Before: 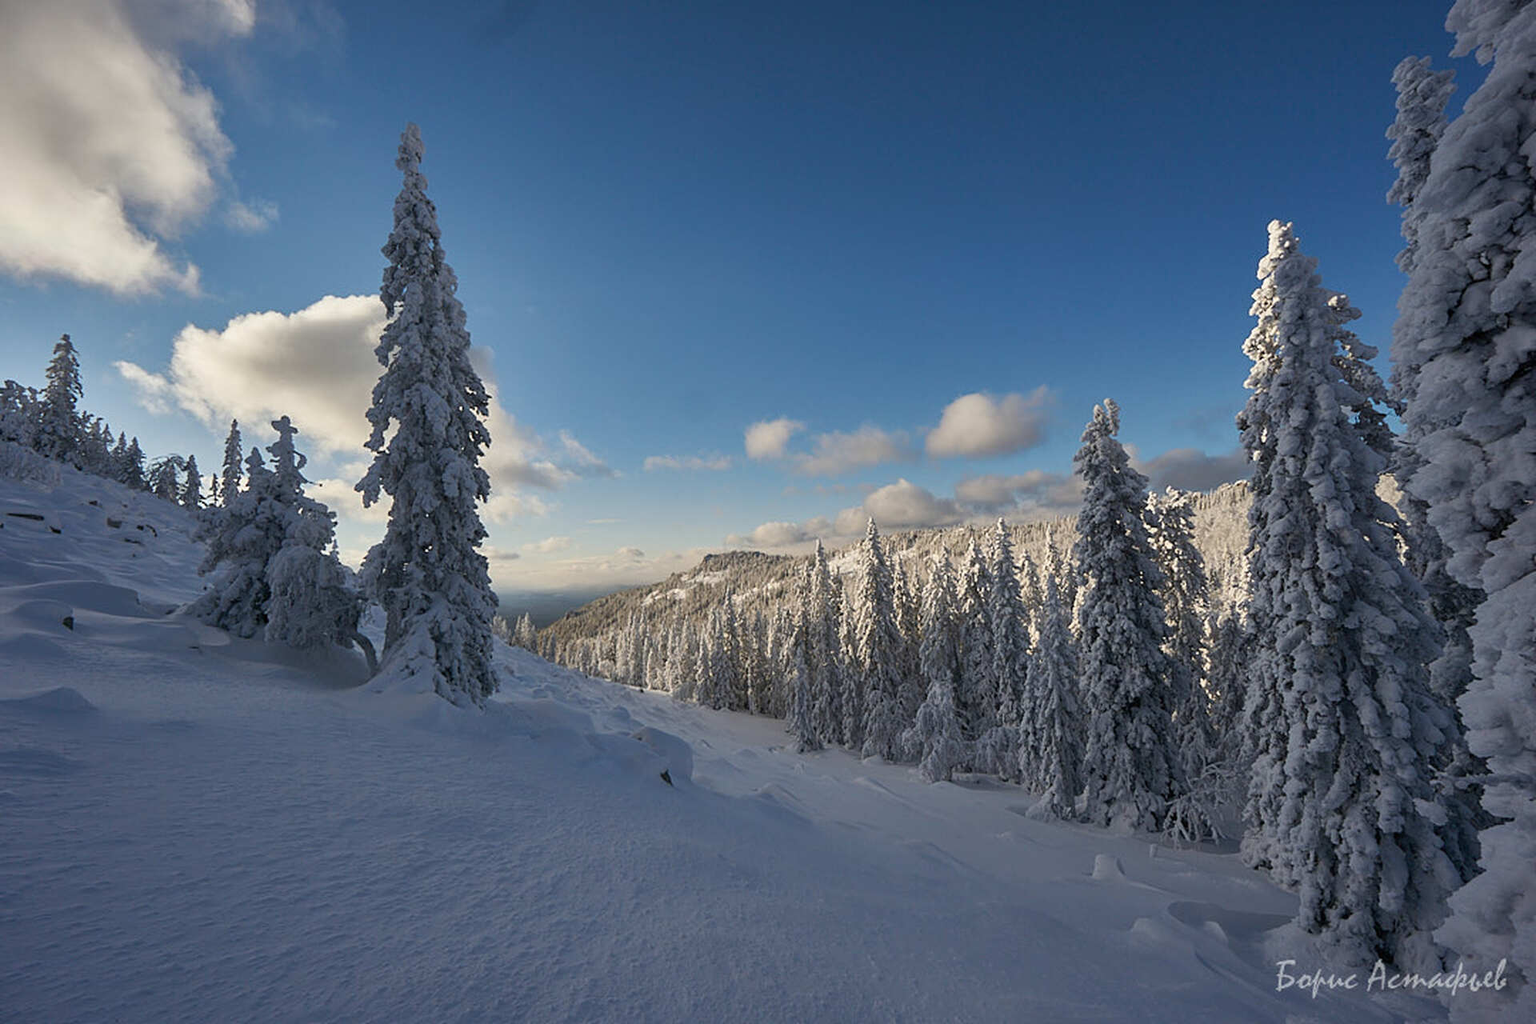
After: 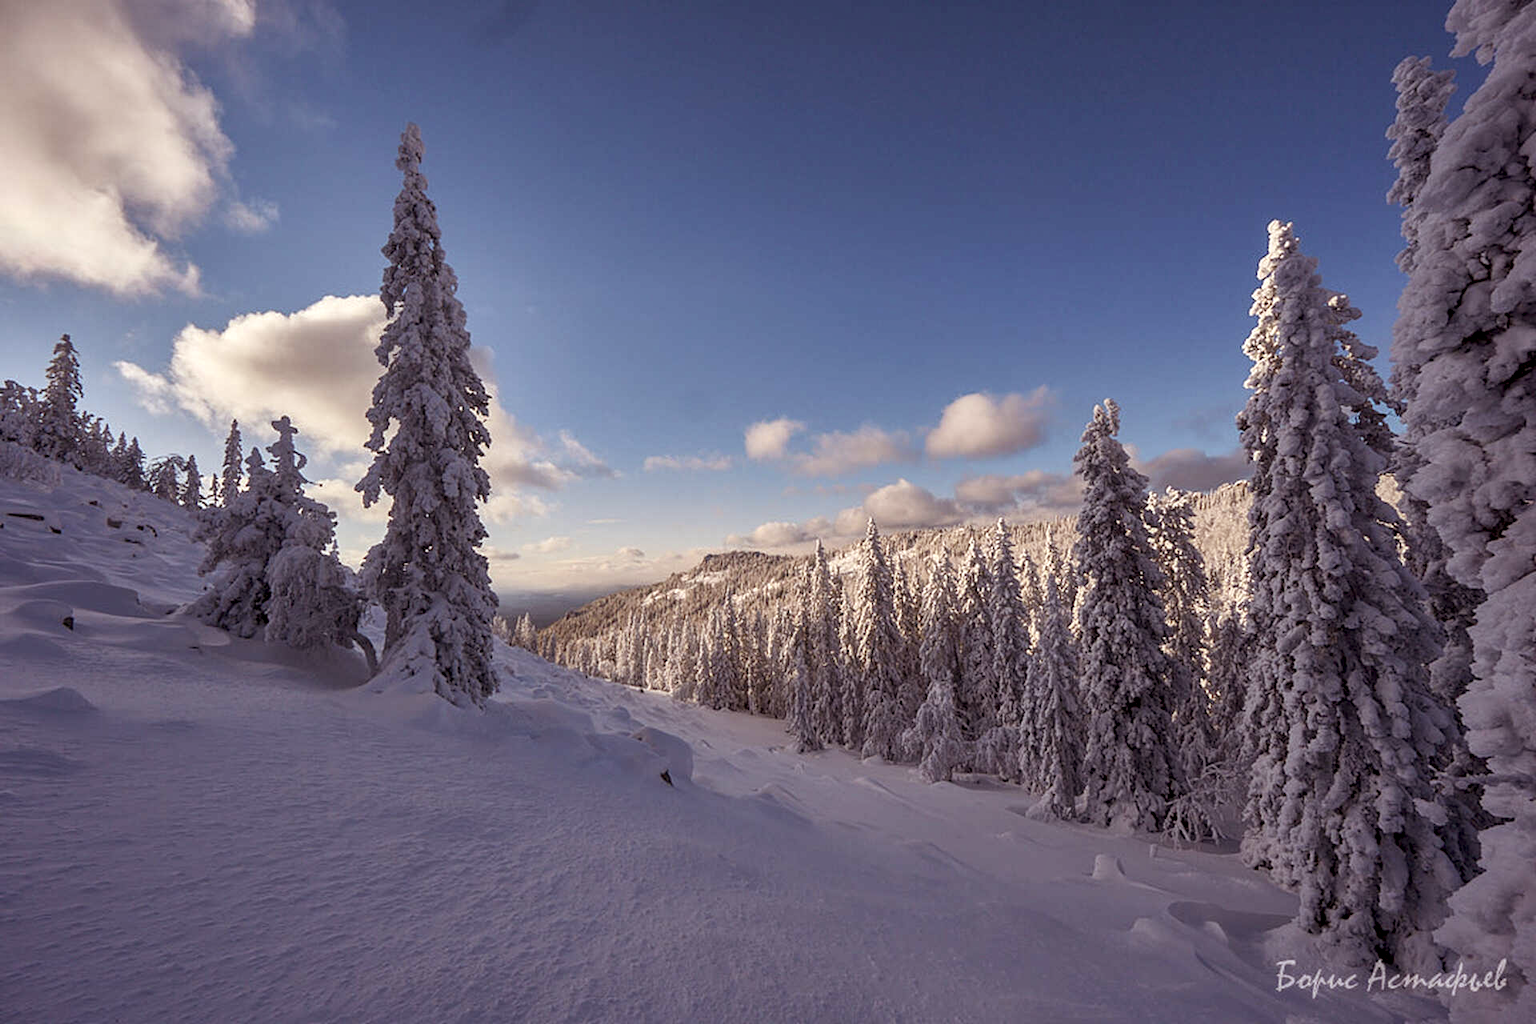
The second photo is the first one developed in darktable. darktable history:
rgb levels: mode RGB, independent channels, levels [[0, 0.474, 1], [0, 0.5, 1], [0, 0.5, 1]]
local contrast: detail 130%
